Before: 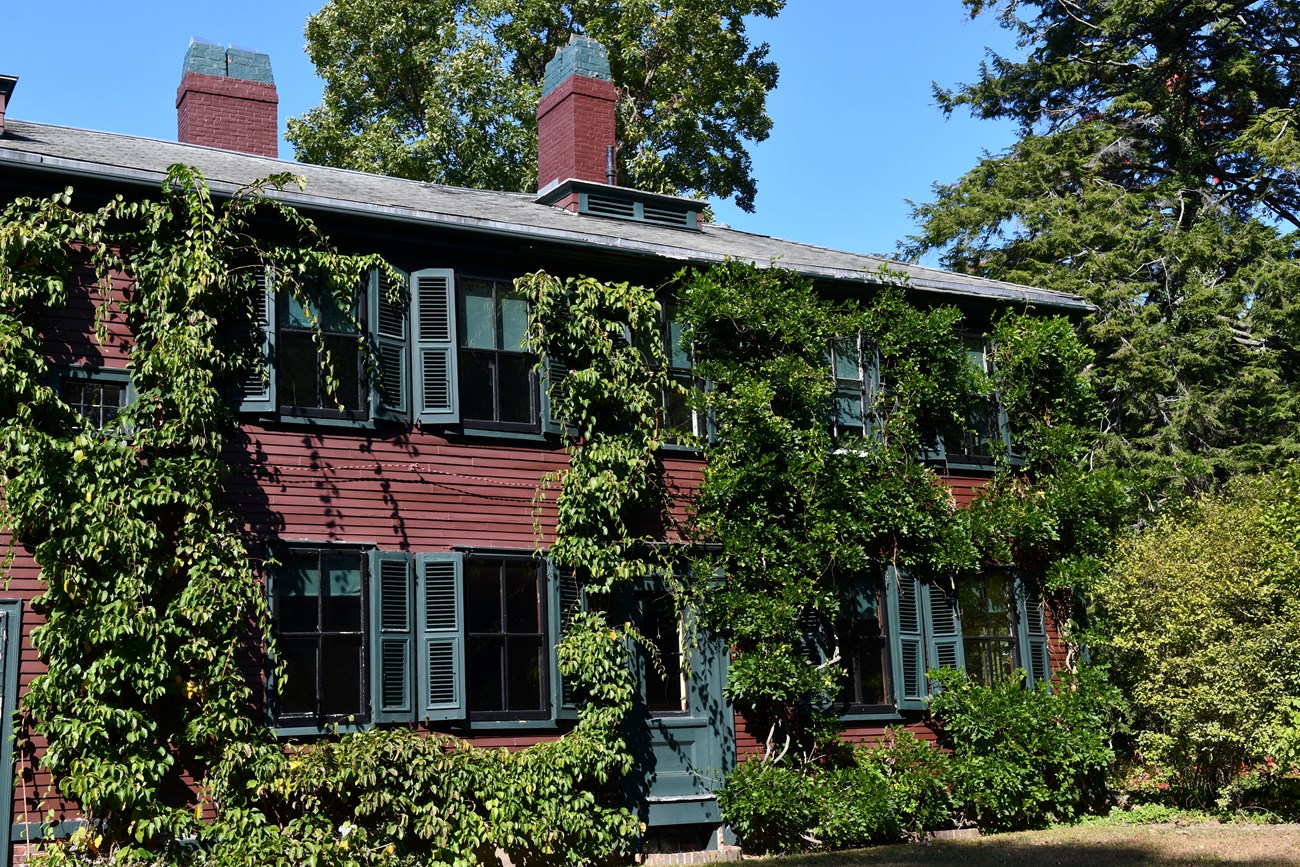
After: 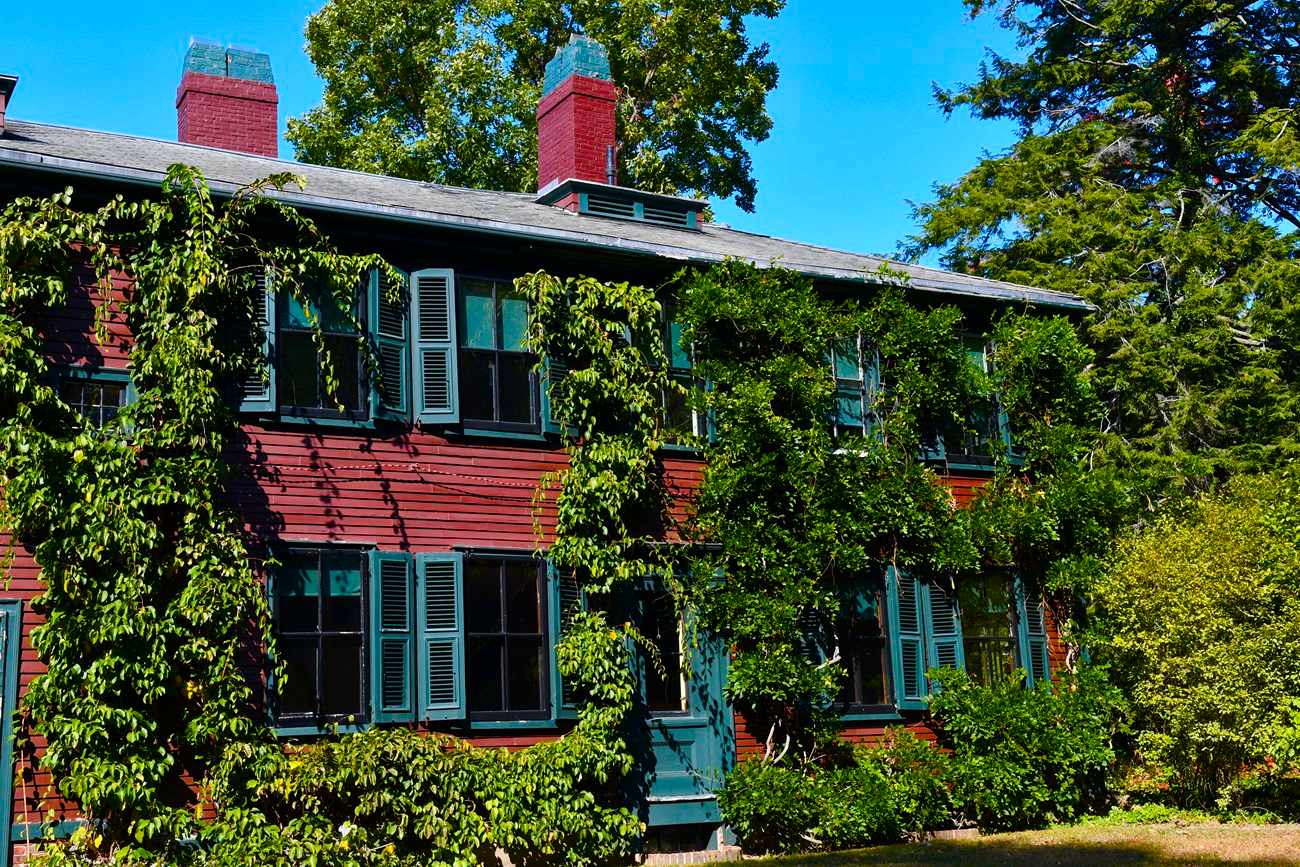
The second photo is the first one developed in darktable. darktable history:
color balance rgb: linear chroma grading › shadows 9.301%, linear chroma grading › highlights 9.617%, linear chroma grading › global chroma 14.897%, linear chroma grading › mid-tones 14.558%, perceptual saturation grading › global saturation 20%, perceptual saturation grading › highlights -24.909%, perceptual saturation grading › shadows 49.909%, global vibrance 34.584%
